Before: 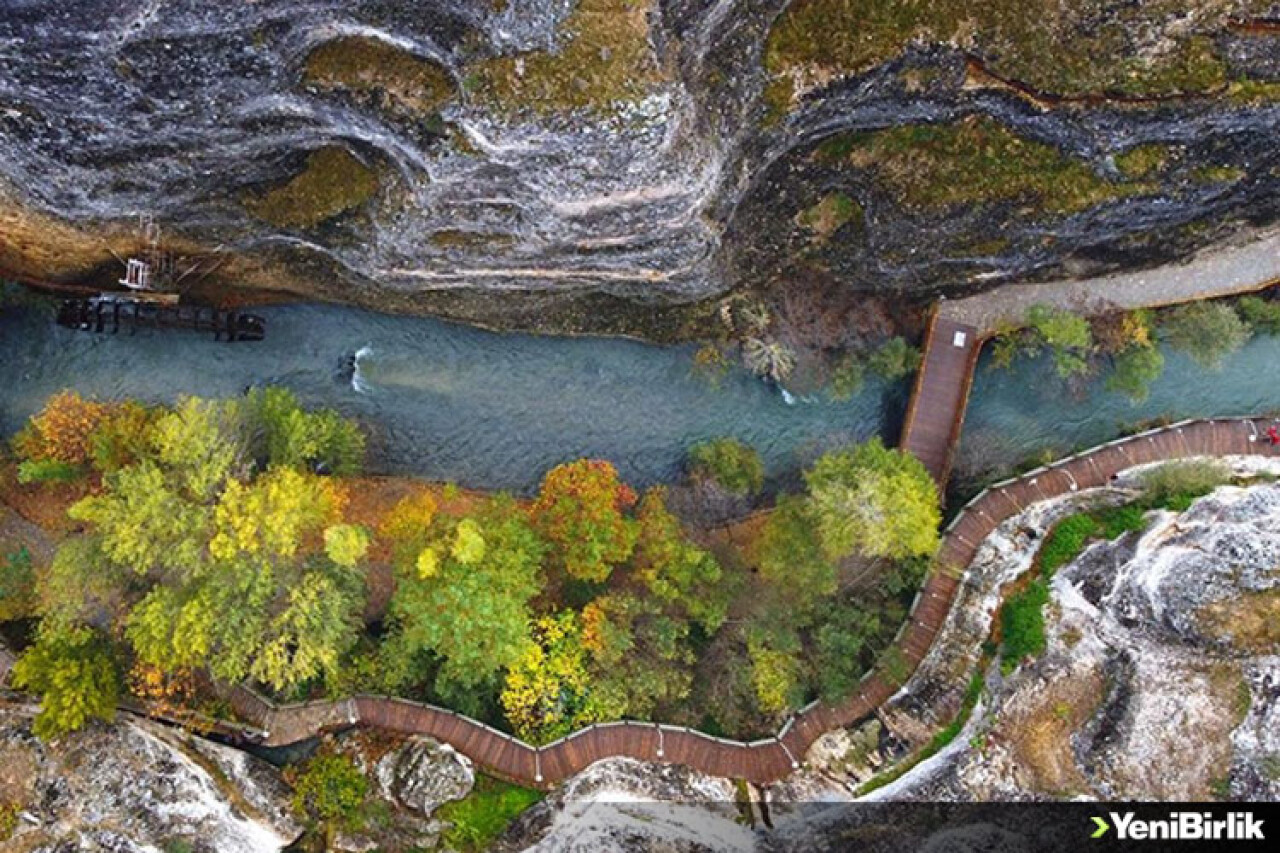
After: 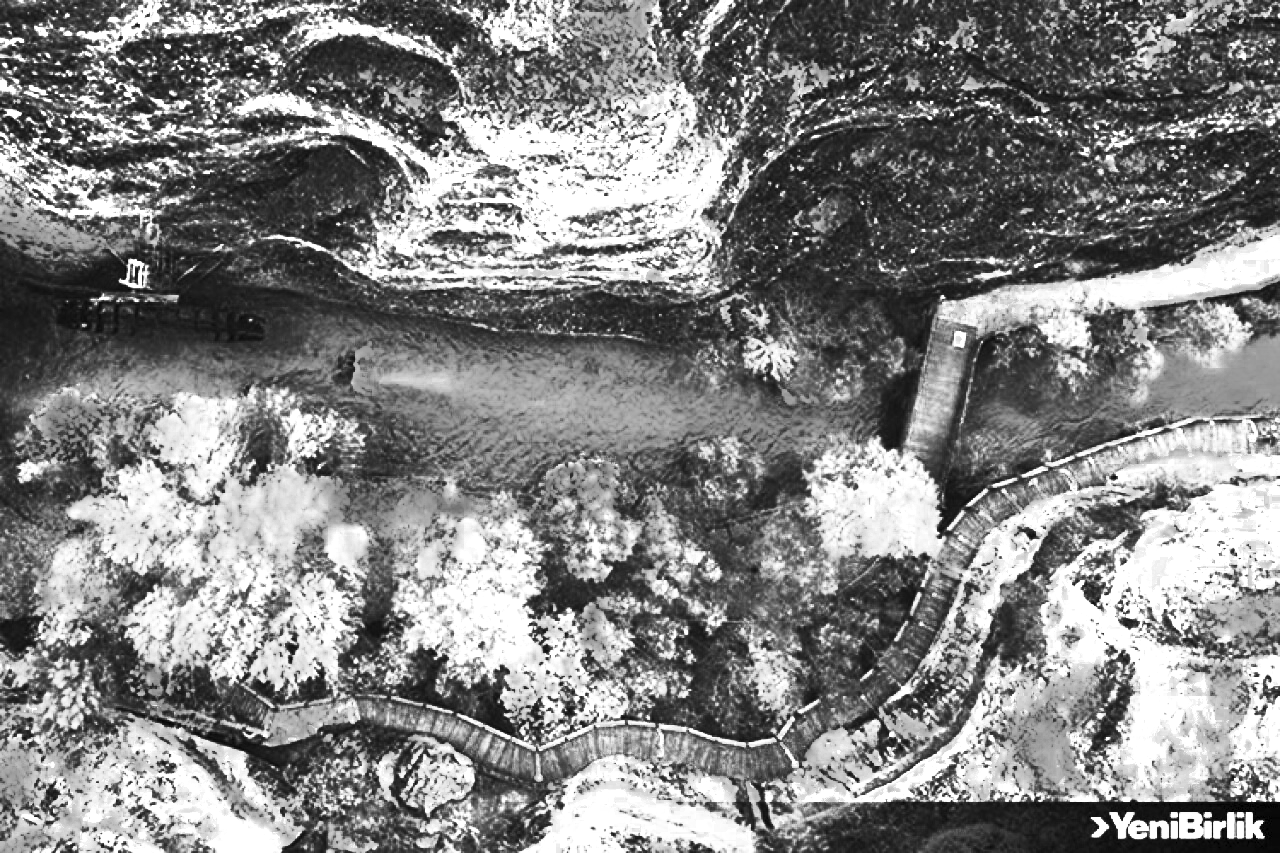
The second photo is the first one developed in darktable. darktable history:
tone equalizer: -8 EV -0.75 EV, -7 EV -0.7 EV, -6 EV -0.6 EV, -5 EV -0.4 EV, -3 EV 0.4 EV, -2 EV 0.6 EV, -1 EV 0.7 EV, +0 EV 0.75 EV, edges refinement/feathering 500, mask exposure compensation -1.57 EV, preserve details no
contrast brightness saturation: contrast 0.83, brightness 0.59, saturation 0.59
color zones: curves: ch0 [(0.002, 0.589) (0.107, 0.484) (0.146, 0.249) (0.217, 0.352) (0.309, 0.525) (0.39, 0.404) (0.455, 0.169) (0.597, 0.055) (0.724, 0.212) (0.775, 0.691) (0.869, 0.571) (1, 0.587)]; ch1 [(0, 0) (0.143, 0) (0.286, 0) (0.429, 0) (0.571, 0) (0.714, 0) (0.857, 0)]
